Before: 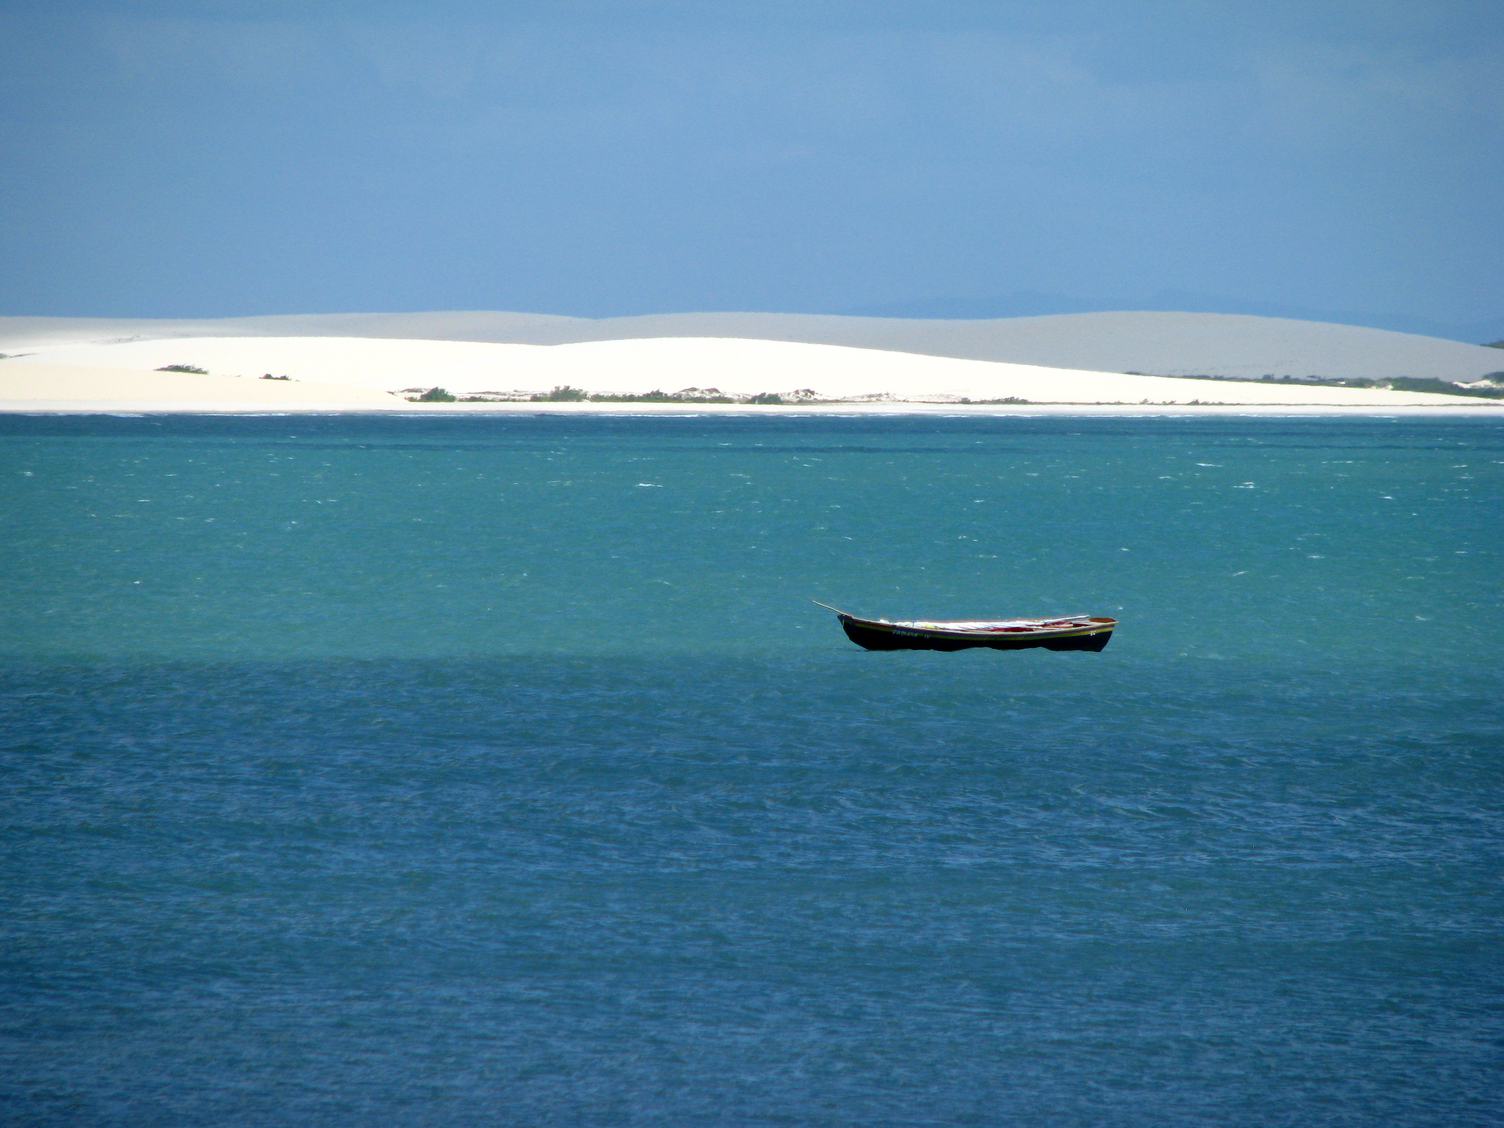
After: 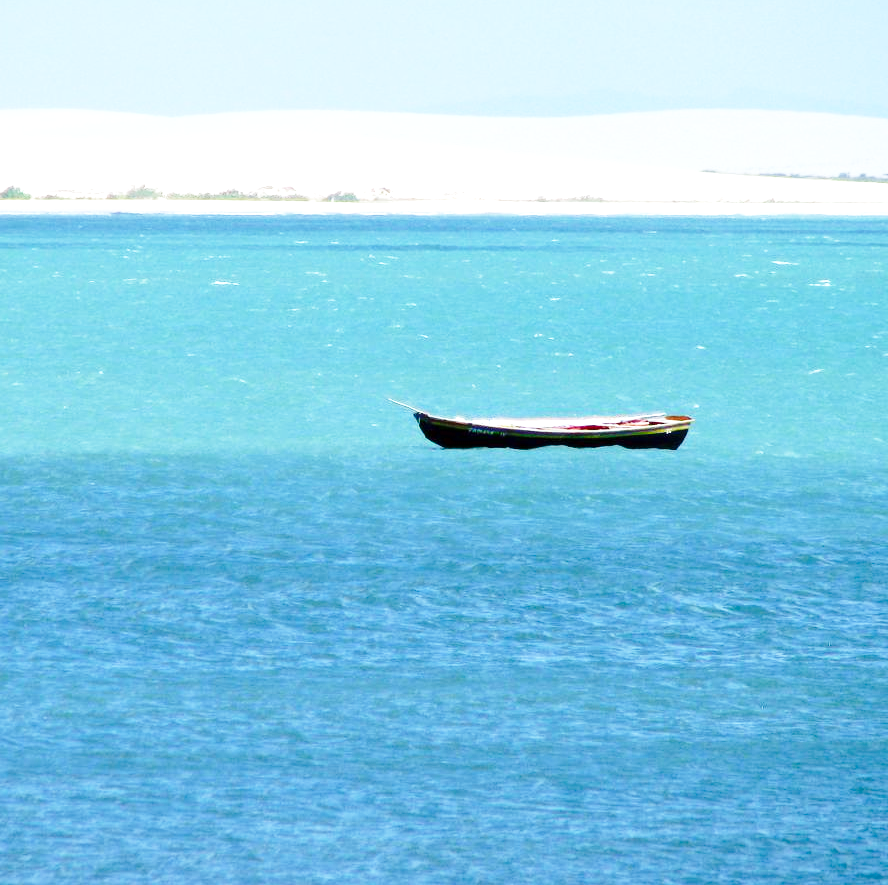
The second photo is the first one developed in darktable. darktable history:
exposure: exposure 1 EV, compensate highlight preservation false
base curve: curves: ch0 [(0, 0) (0.028, 0.03) (0.121, 0.232) (0.46, 0.748) (0.859, 0.968) (1, 1)], preserve colors none
crop and rotate: left 28.201%, top 17.954%, right 12.725%, bottom 3.506%
